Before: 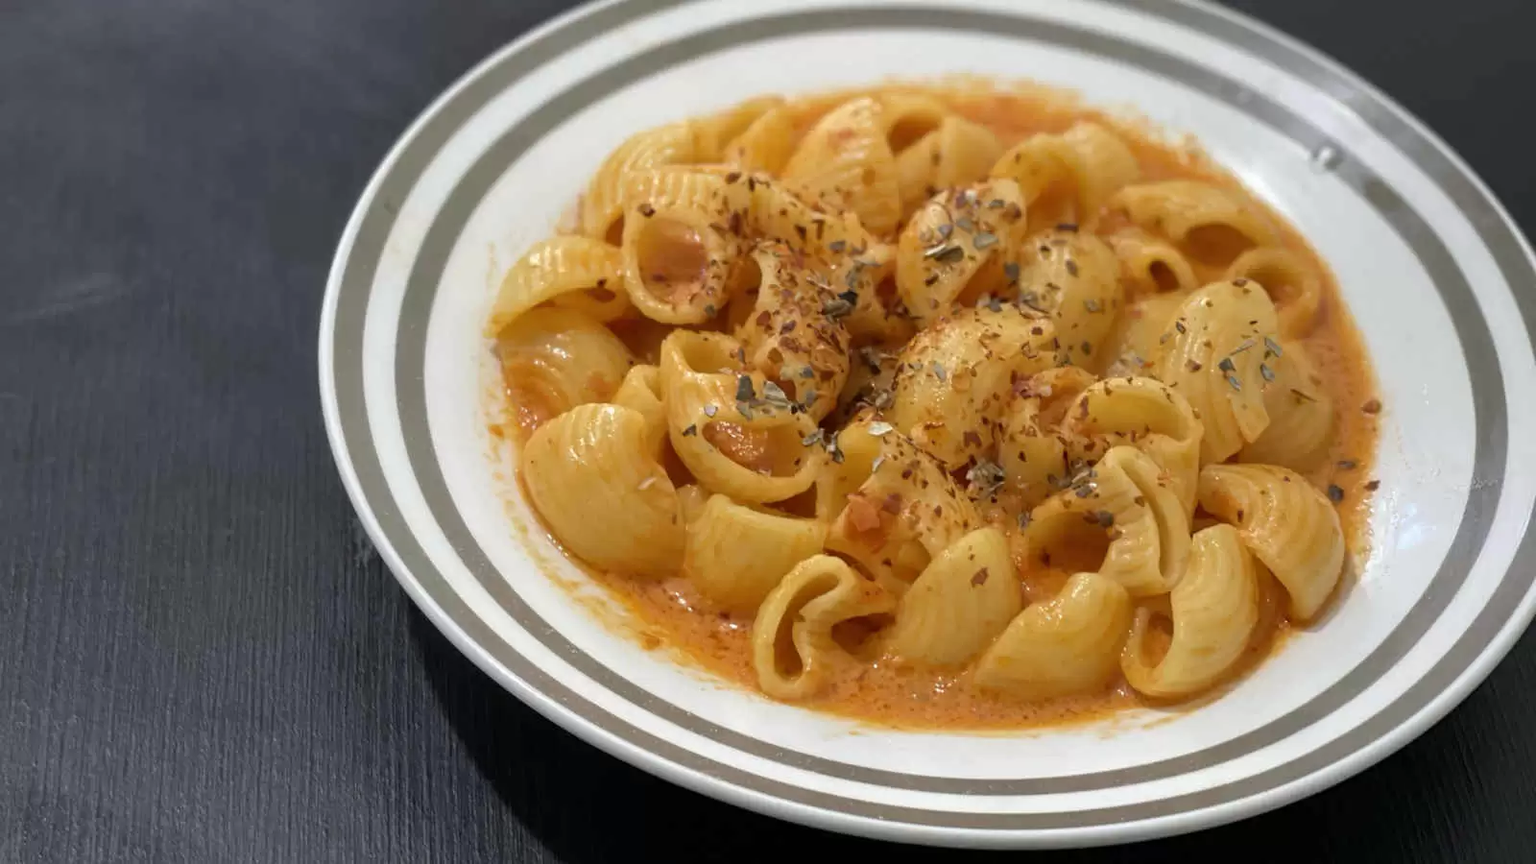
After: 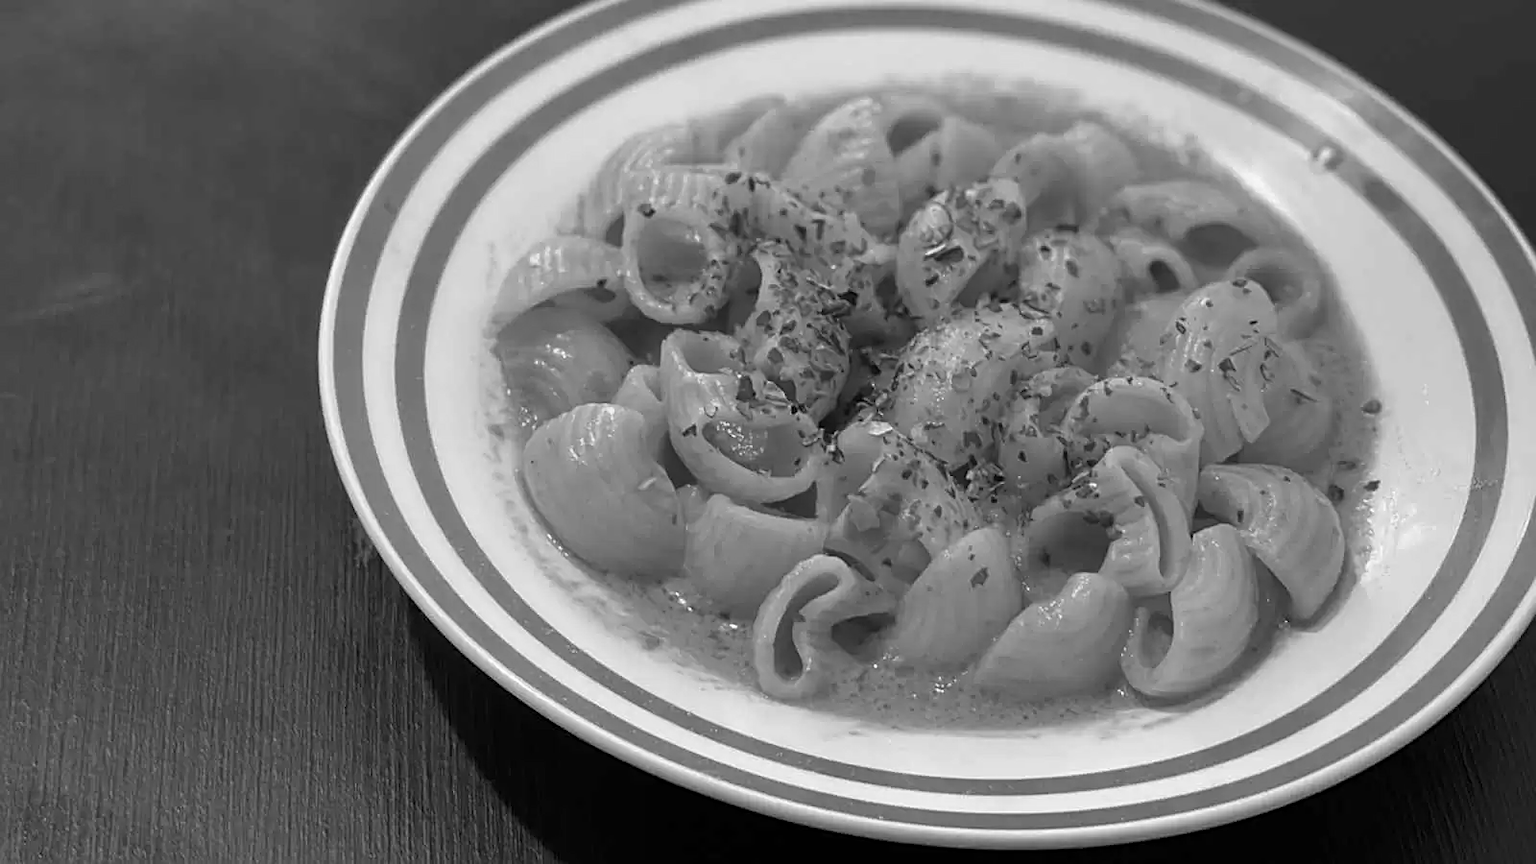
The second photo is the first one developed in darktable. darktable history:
sharpen: on, module defaults
color calibration: output gray [0.28, 0.41, 0.31, 0], gray › normalize channels true, illuminant same as pipeline (D50), adaptation XYZ, x 0.346, y 0.359, gamut compression 0
